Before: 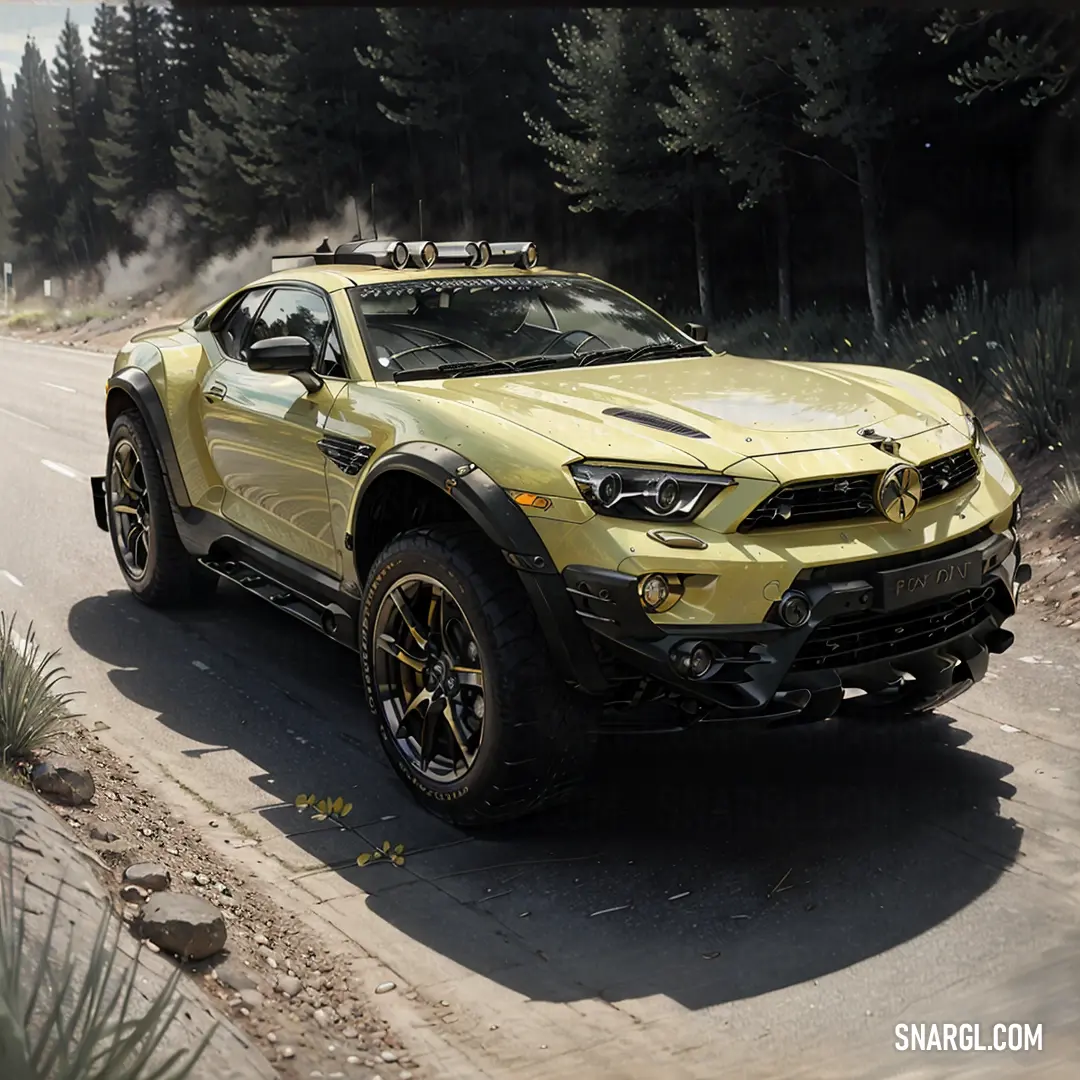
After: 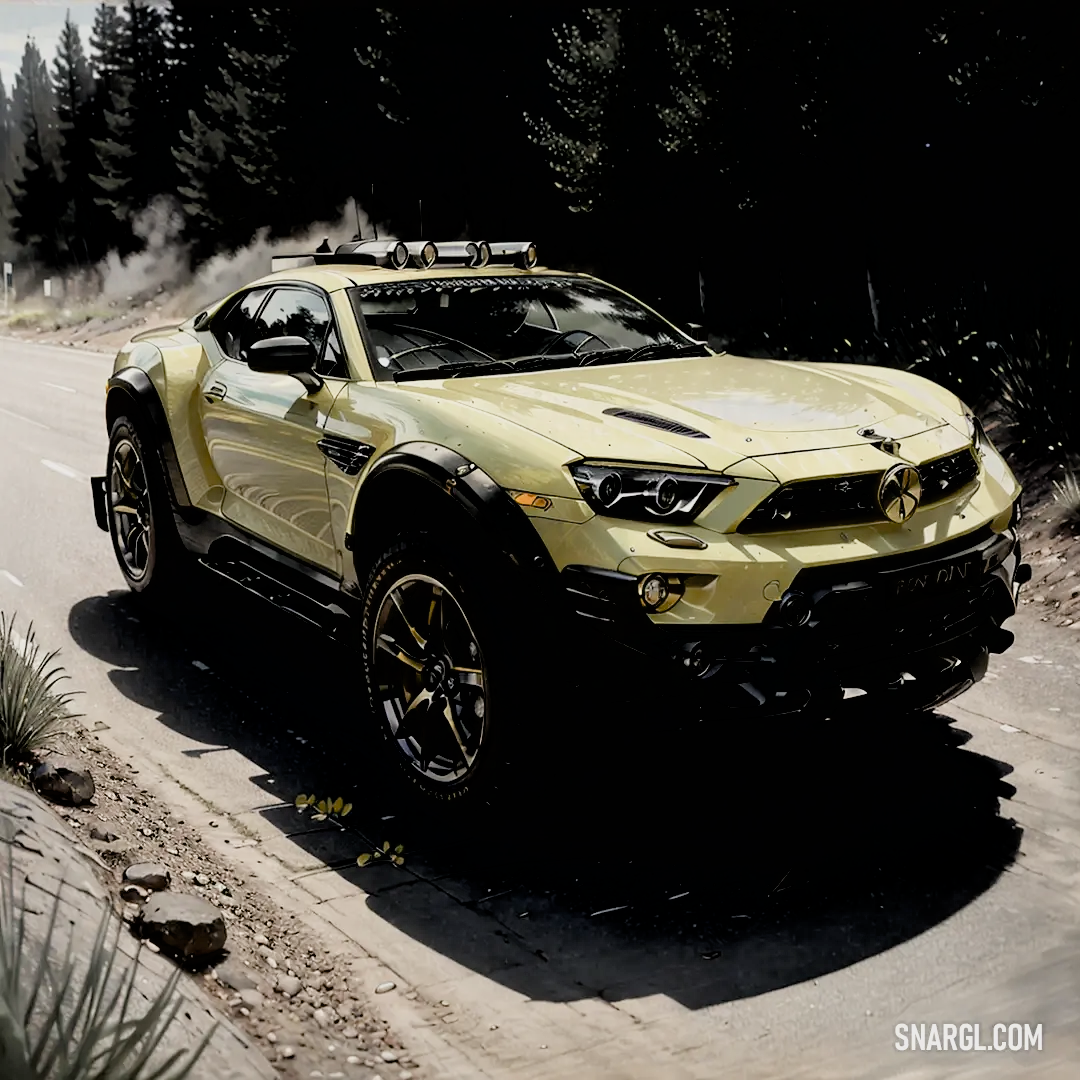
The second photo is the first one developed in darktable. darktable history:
filmic rgb: black relative exposure -7.78 EV, white relative exposure 4.38 EV, hardness 3.76, latitude 49.91%, contrast 1.1, color science v4 (2020)
contrast brightness saturation: contrast 0.057, brightness -0.005, saturation -0.237
exposure: black level correction 0.024, exposure 0.184 EV, compensate highlight preservation false
